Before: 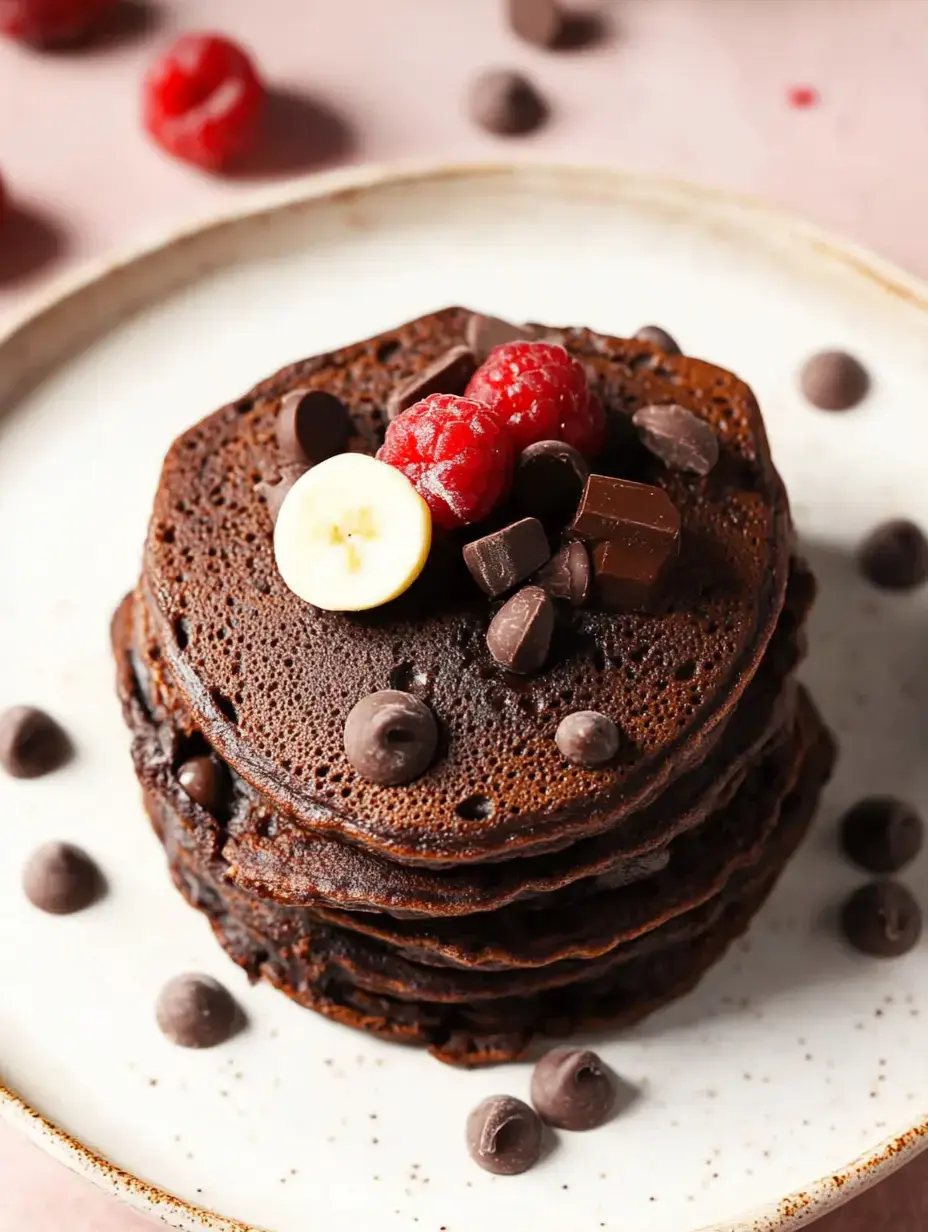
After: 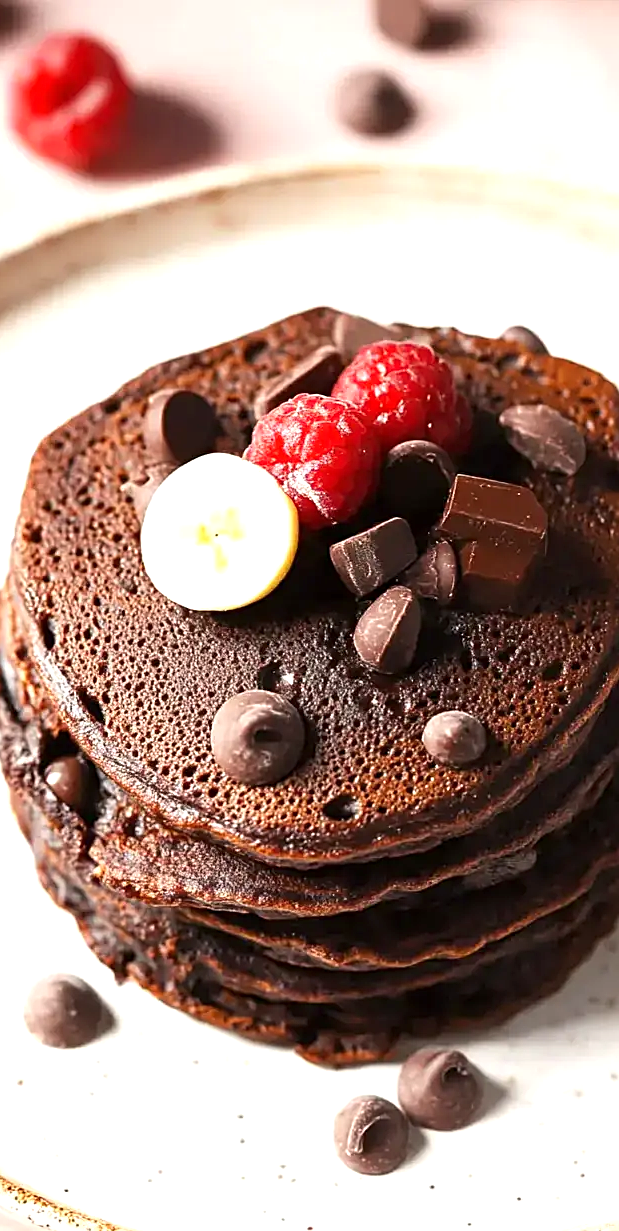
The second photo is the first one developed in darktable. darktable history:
sharpen: on, module defaults
exposure: exposure 0.602 EV, compensate highlight preservation false
color zones: curves: ch0 [(0, 0.5) (0.143, 0.5) (0.286, 0.5) (0.429, 0.5) (0.62, 0.489) (0.714, 0.445) (0.844, 0.496) (1, 0.5)]; ch1 [(0, 0.5) (0.143, 0.5) (0.286, 0.5) (0.429, 0.5) (0.571, 0.5) (0.714, 0.523) (0.857, 0.5) (1, 0.5)]
crop and rotate: left 14.439%, right 18.767%
